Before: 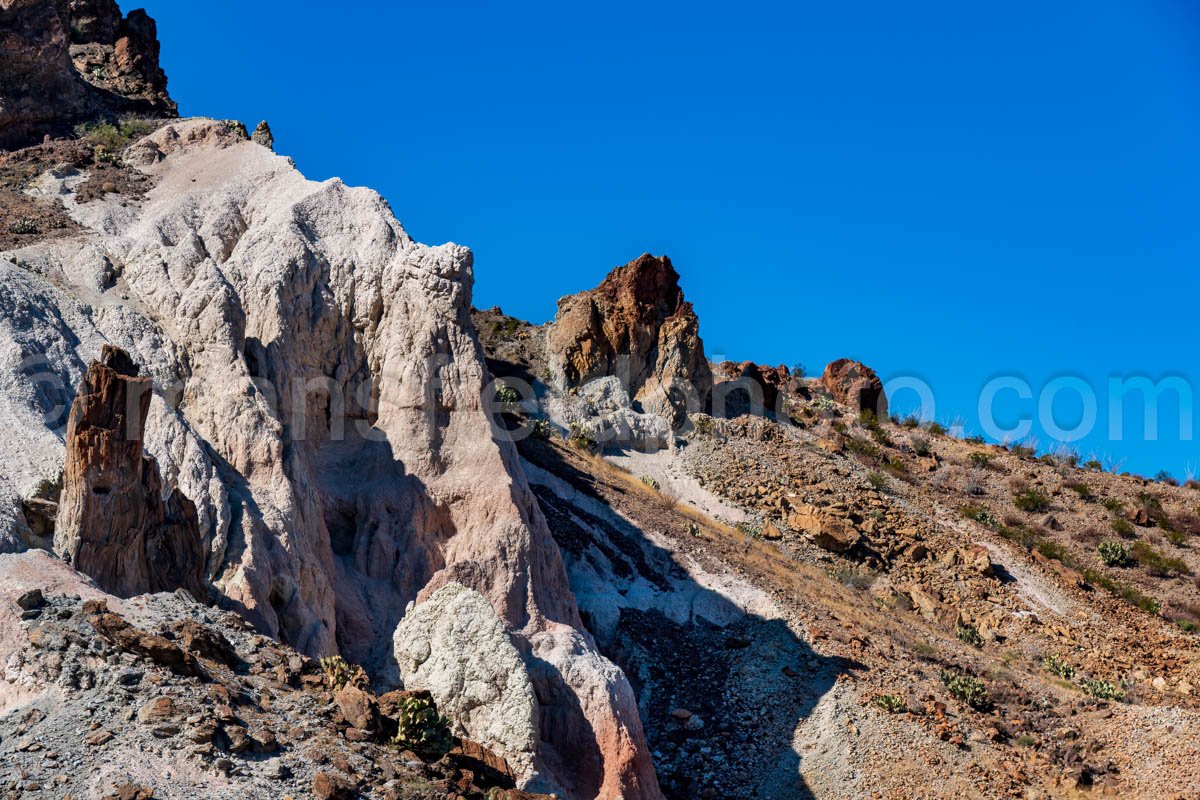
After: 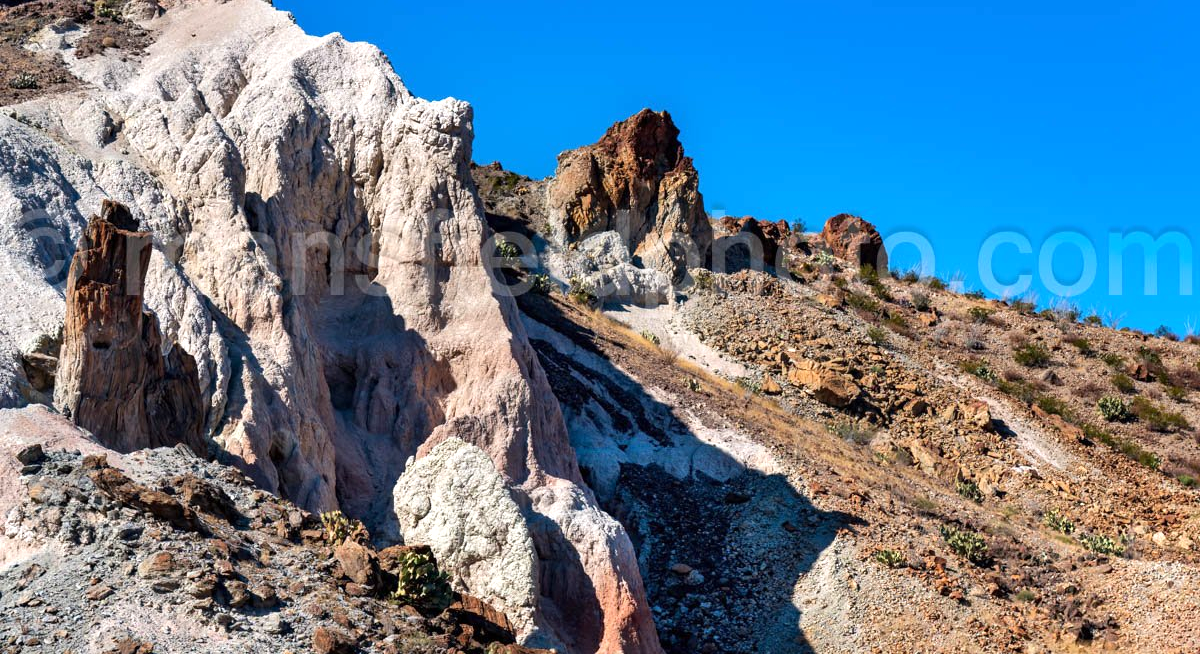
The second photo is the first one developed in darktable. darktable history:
exposure: exposure 0.438 EV, compensate highlight preservation false
crop and rotate: top 18.196%
